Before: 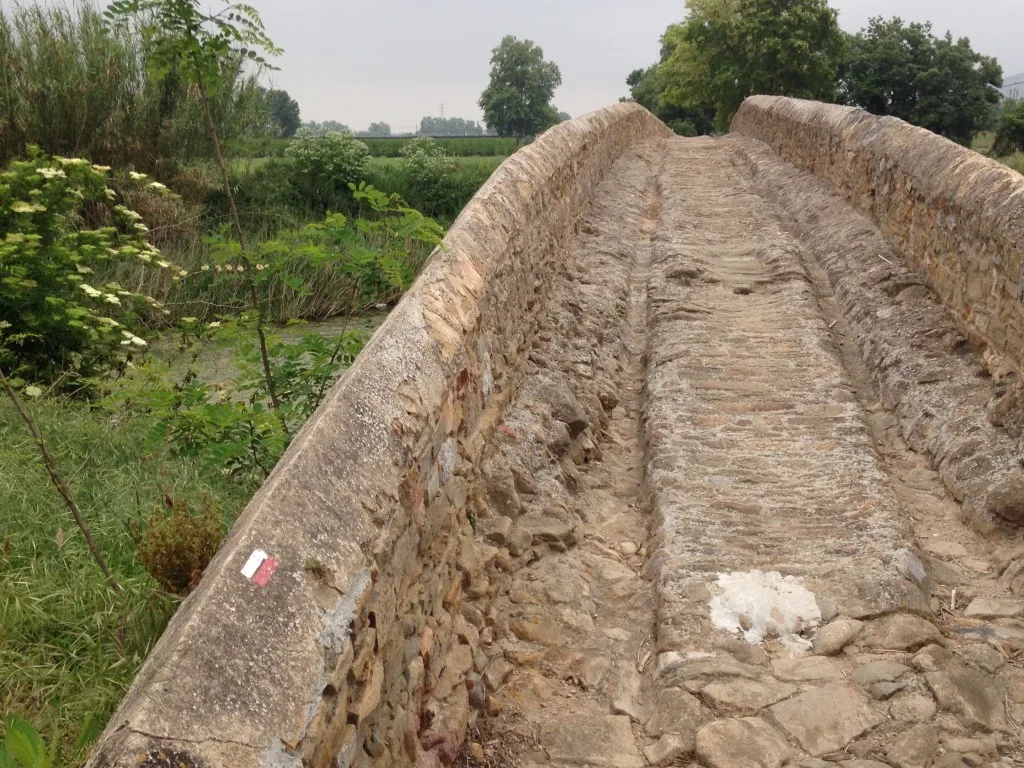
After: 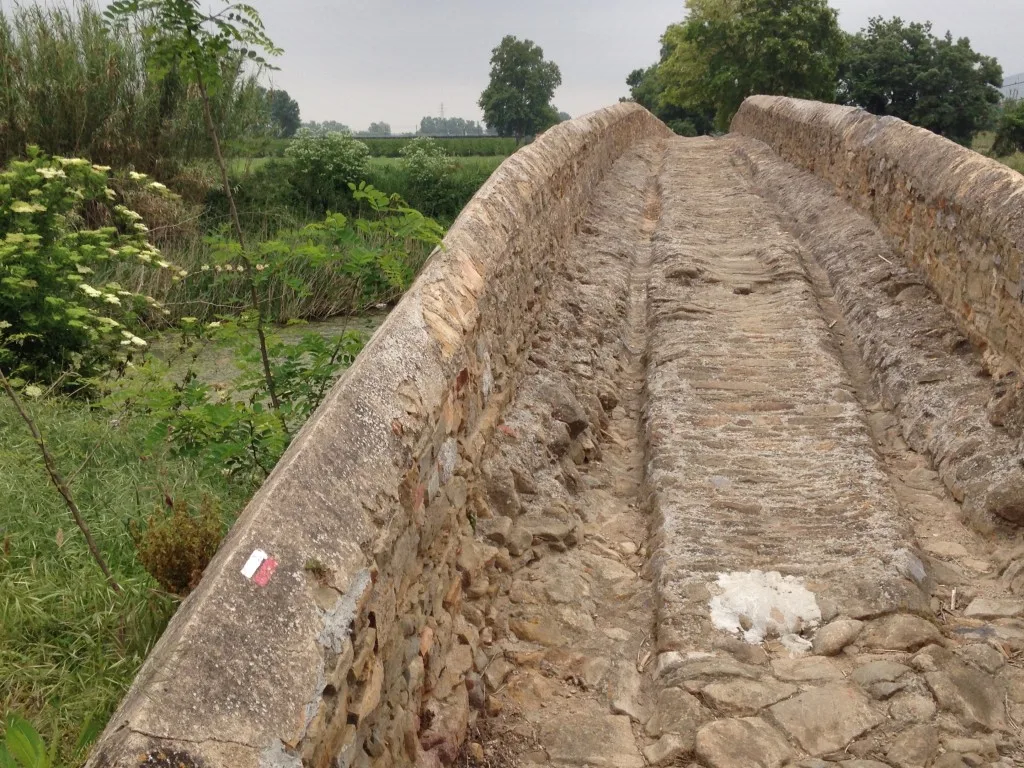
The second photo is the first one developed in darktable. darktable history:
shadows and highlights: shadows 58.36, highlights -60.47, soften with gaussian
